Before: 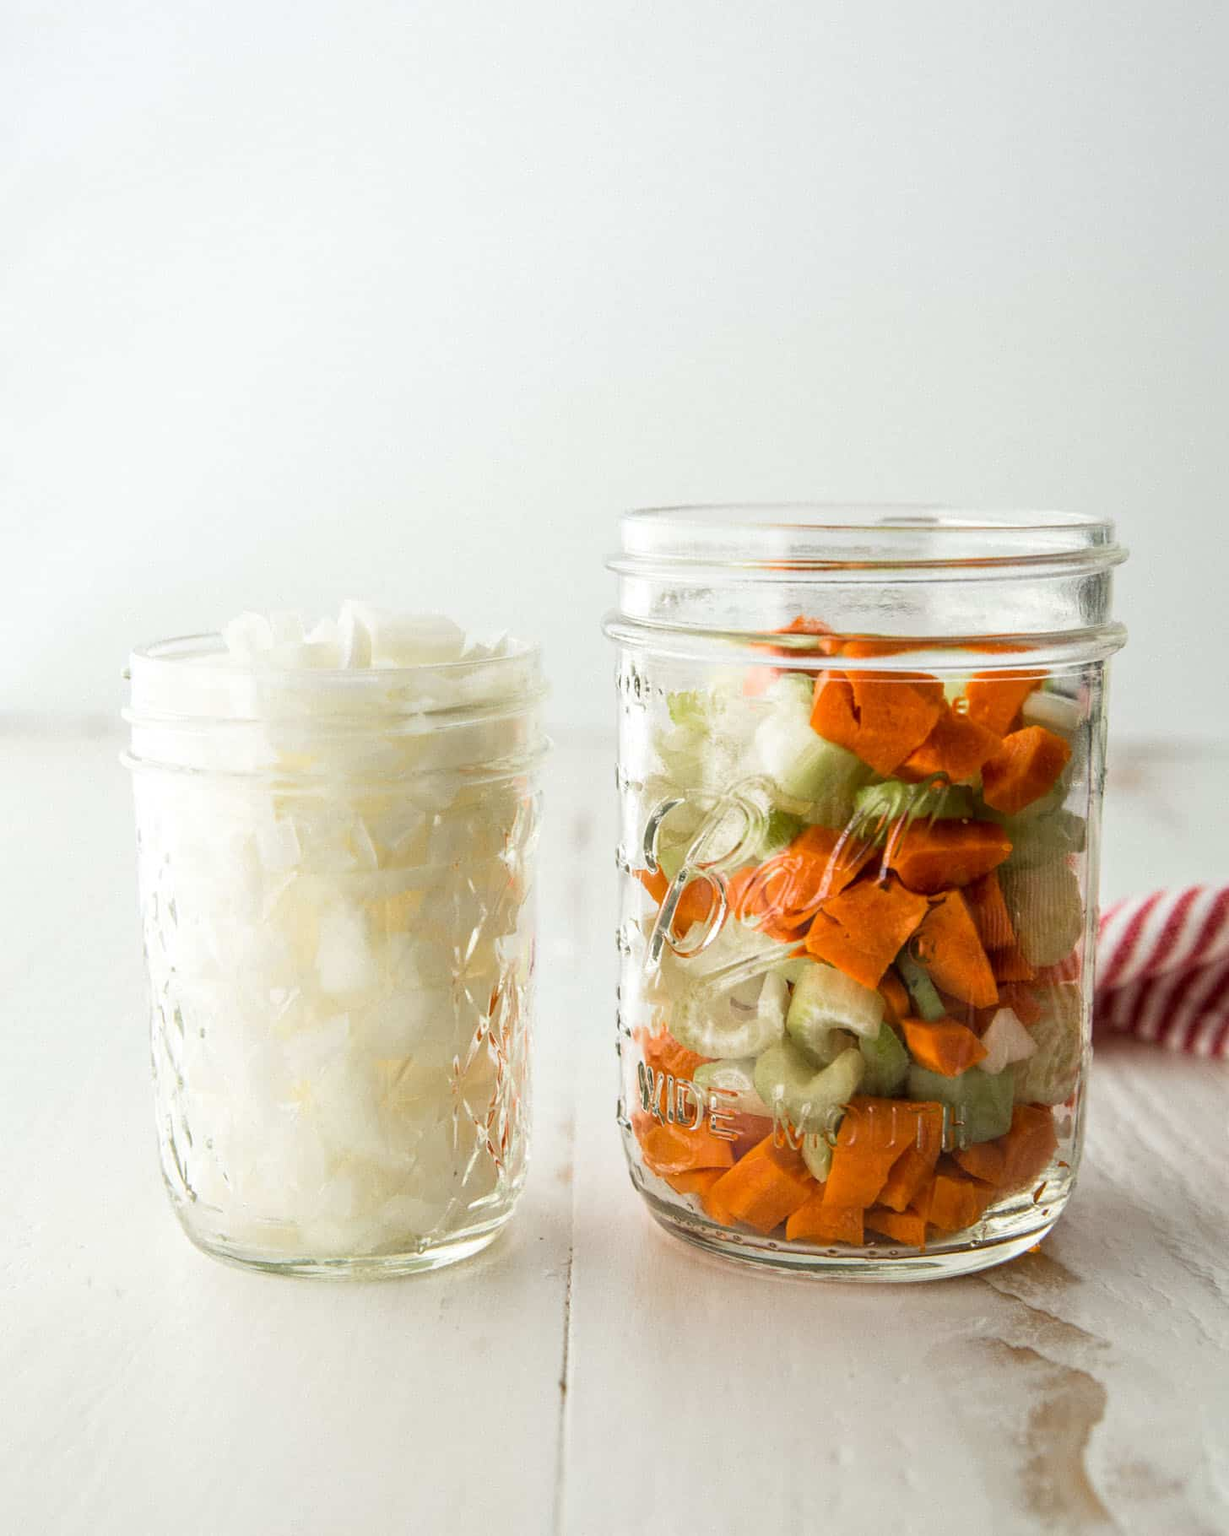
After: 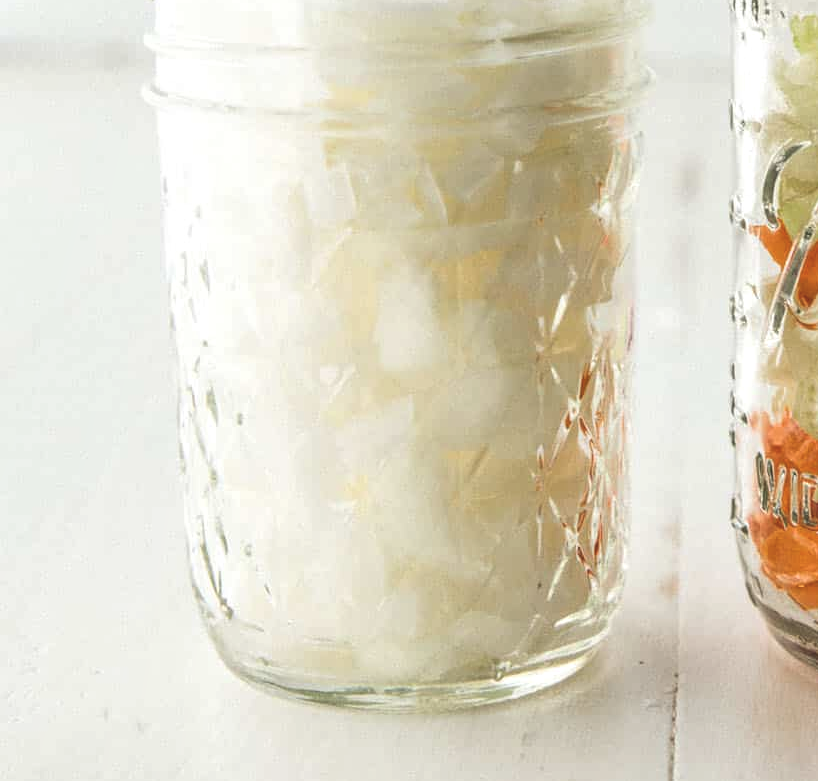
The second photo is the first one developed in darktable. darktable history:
crop: top 44.256%, right 43.767%, bottom 12.832%
local contrast: on, module defaults
exposure: black level correction -0.022, exposure -0.035 EV, compensate highlight preservation false
